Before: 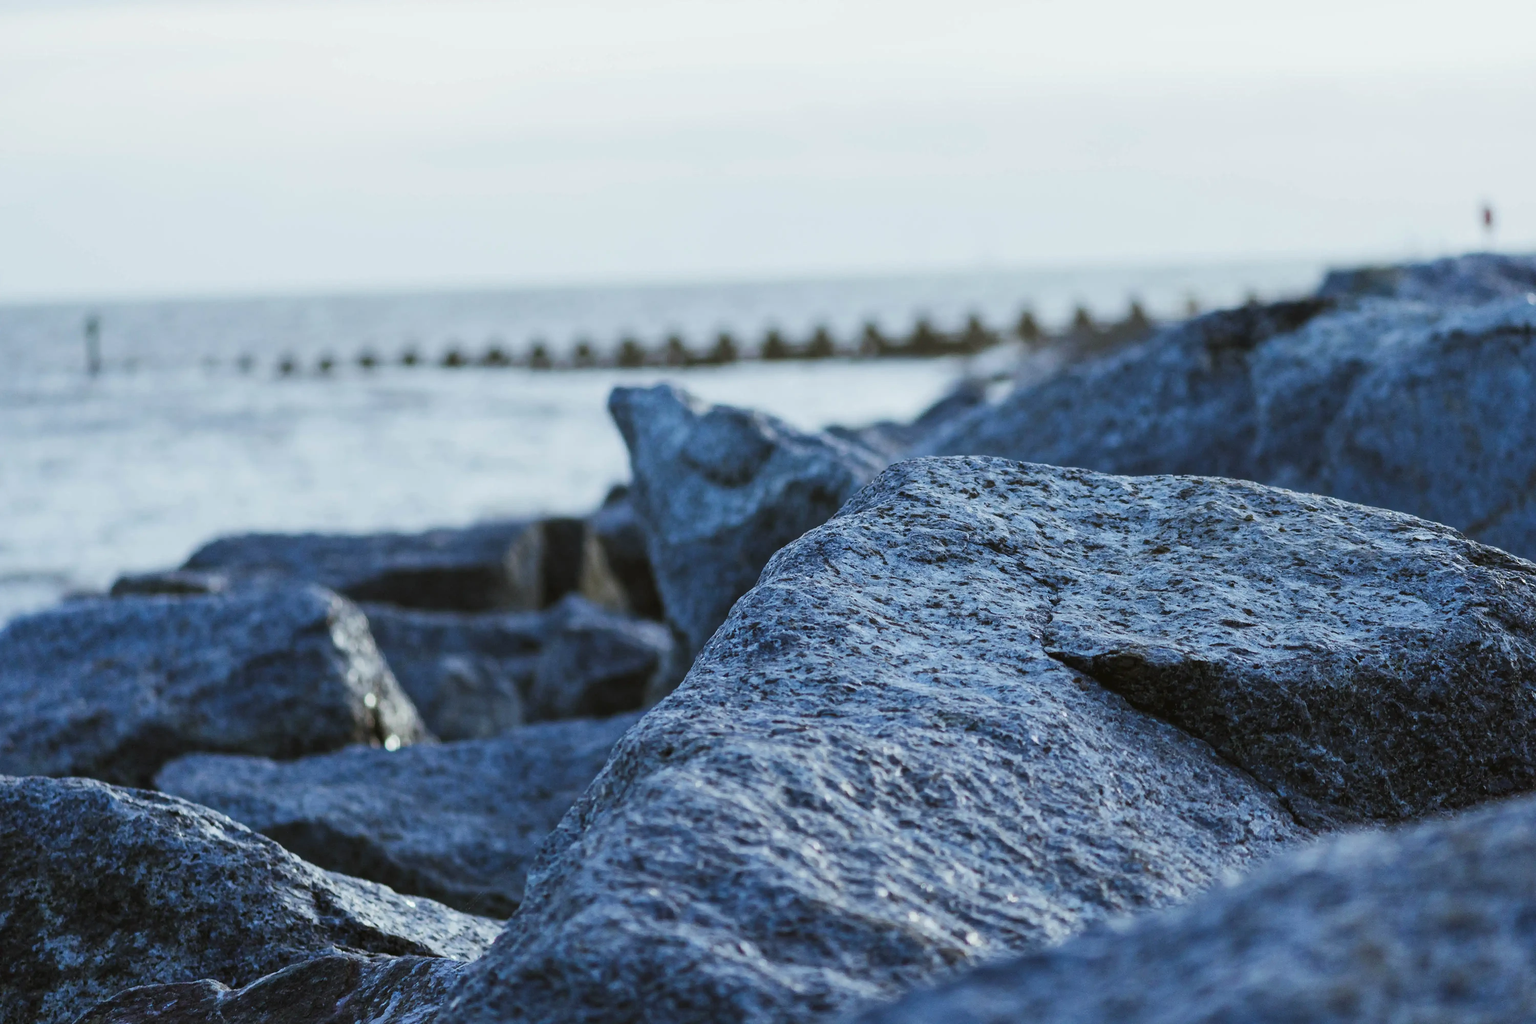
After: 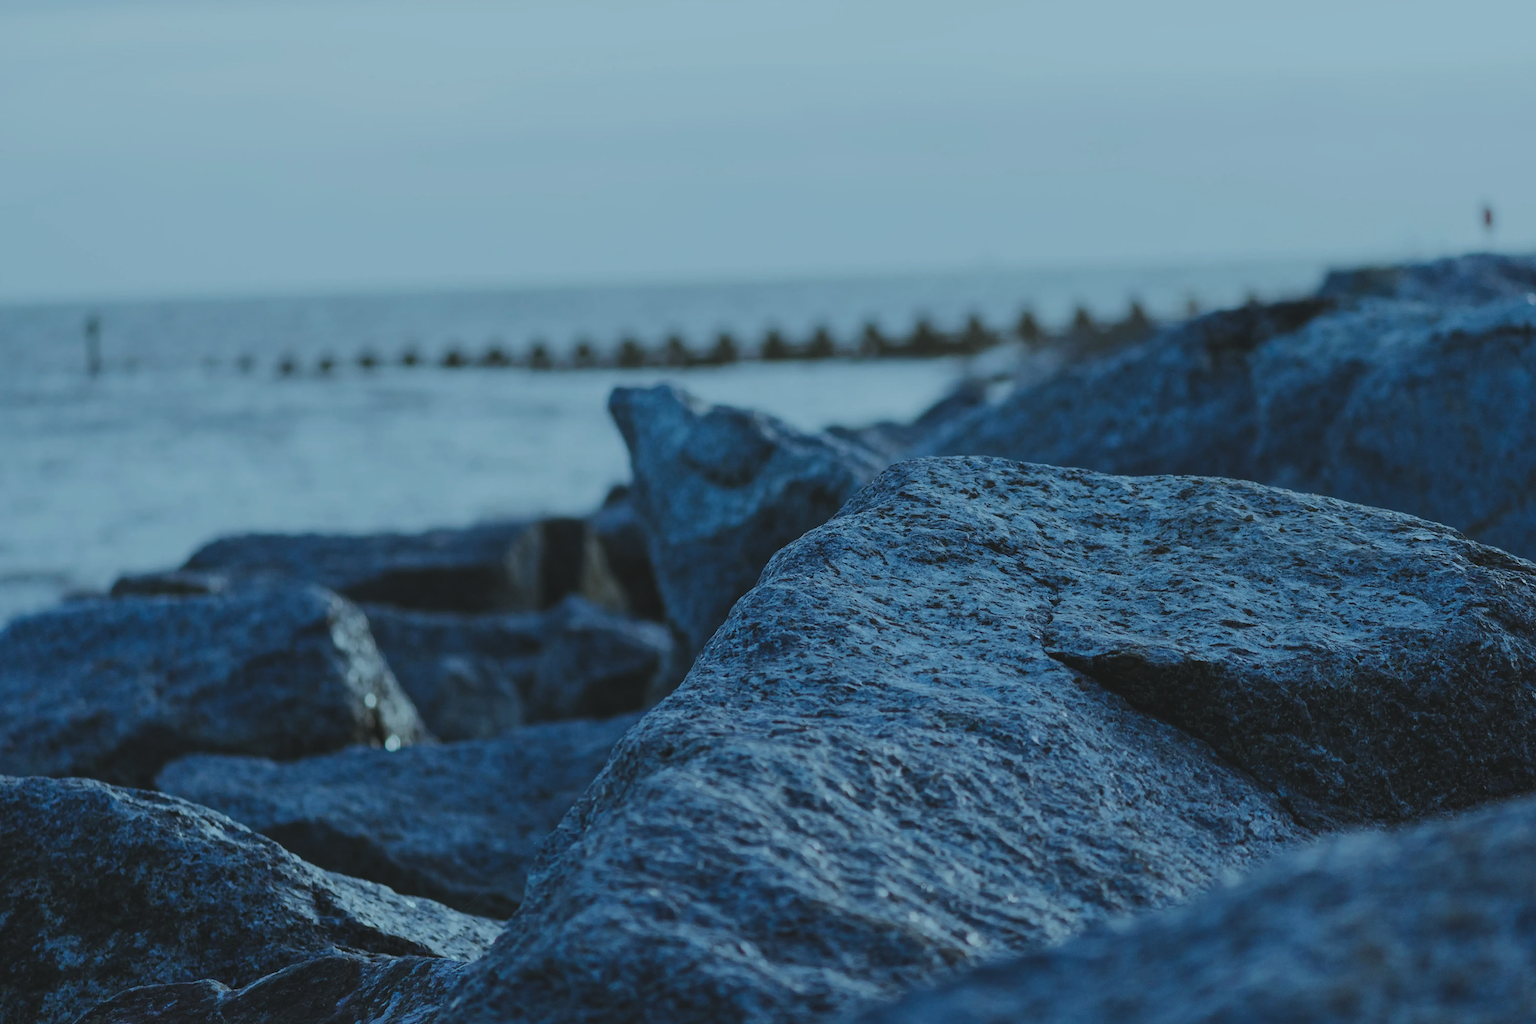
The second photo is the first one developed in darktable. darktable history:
exposure: black level correction -0.016, exposure -1.018 EV, compensate highlight preservation false
rgb levels: preserve colors max RGB
color correction: highlights a* -11.71, highlights b* -15.58
